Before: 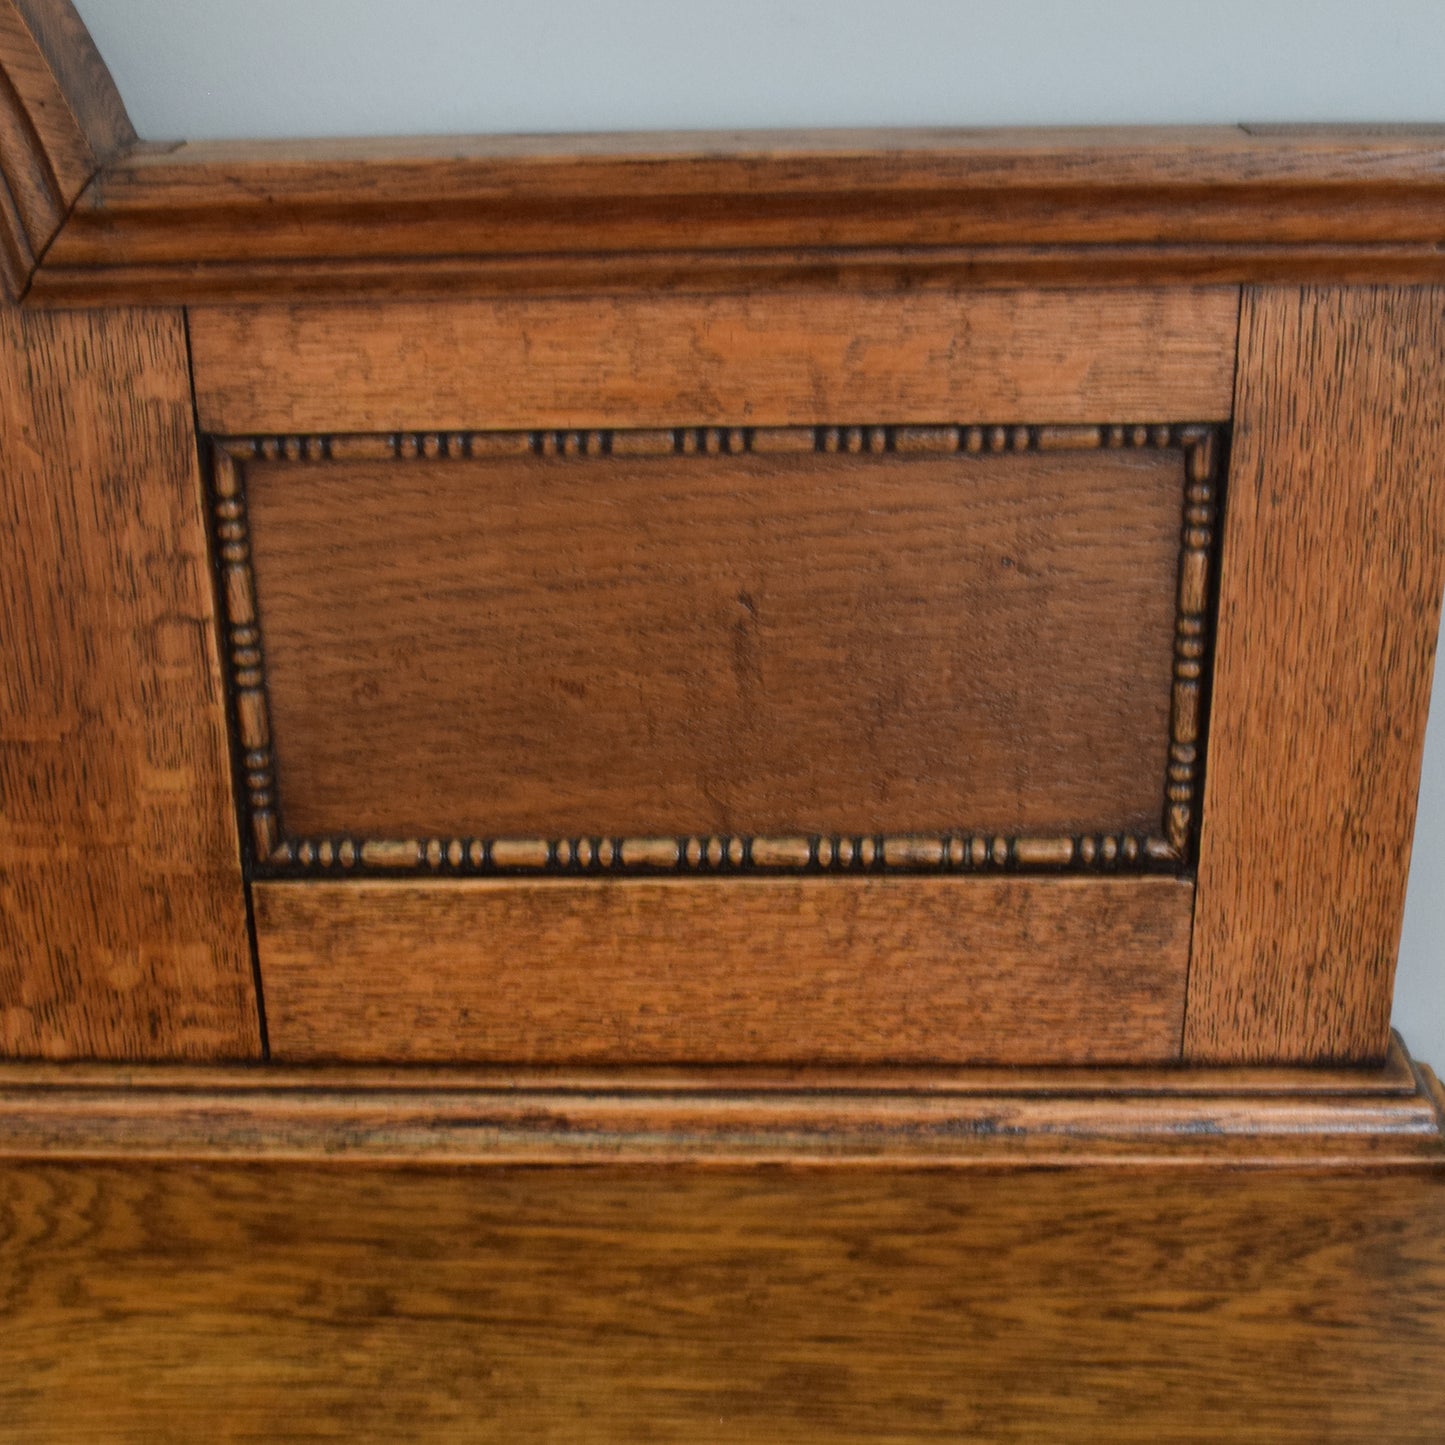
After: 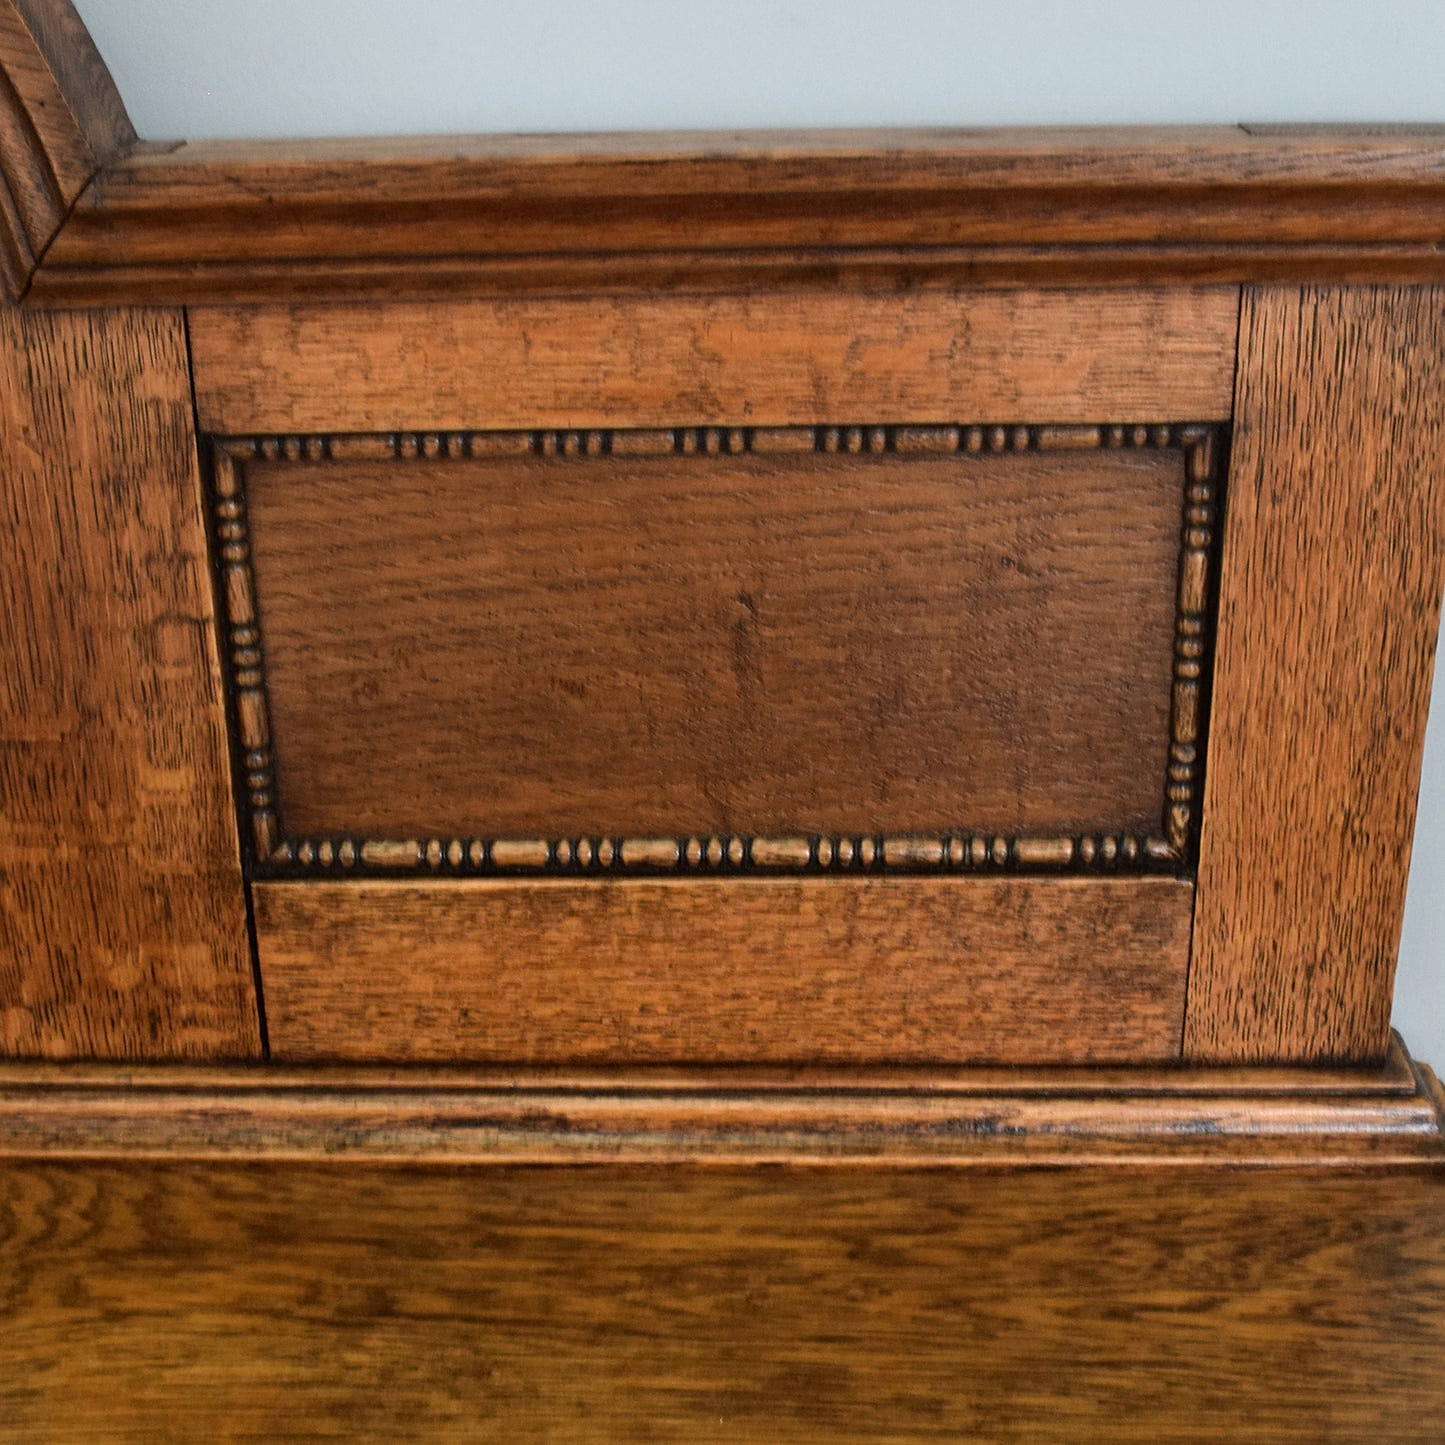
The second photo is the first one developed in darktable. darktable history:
sharpen: on, module defaults
tone equalizer: -8 EV -0.42 EV, -7 EV -0.374 EV, -6 EV -0.33 EV, -5 EV -0.234 EV, -3 EV 0.229 EV, -2 EV 0.333 EV, -1 EV 0.363 EV, +0 EV 0.394 EV, edges refinement/feathering 500, mask exposure compensation -1.57 EV, preserve details no
